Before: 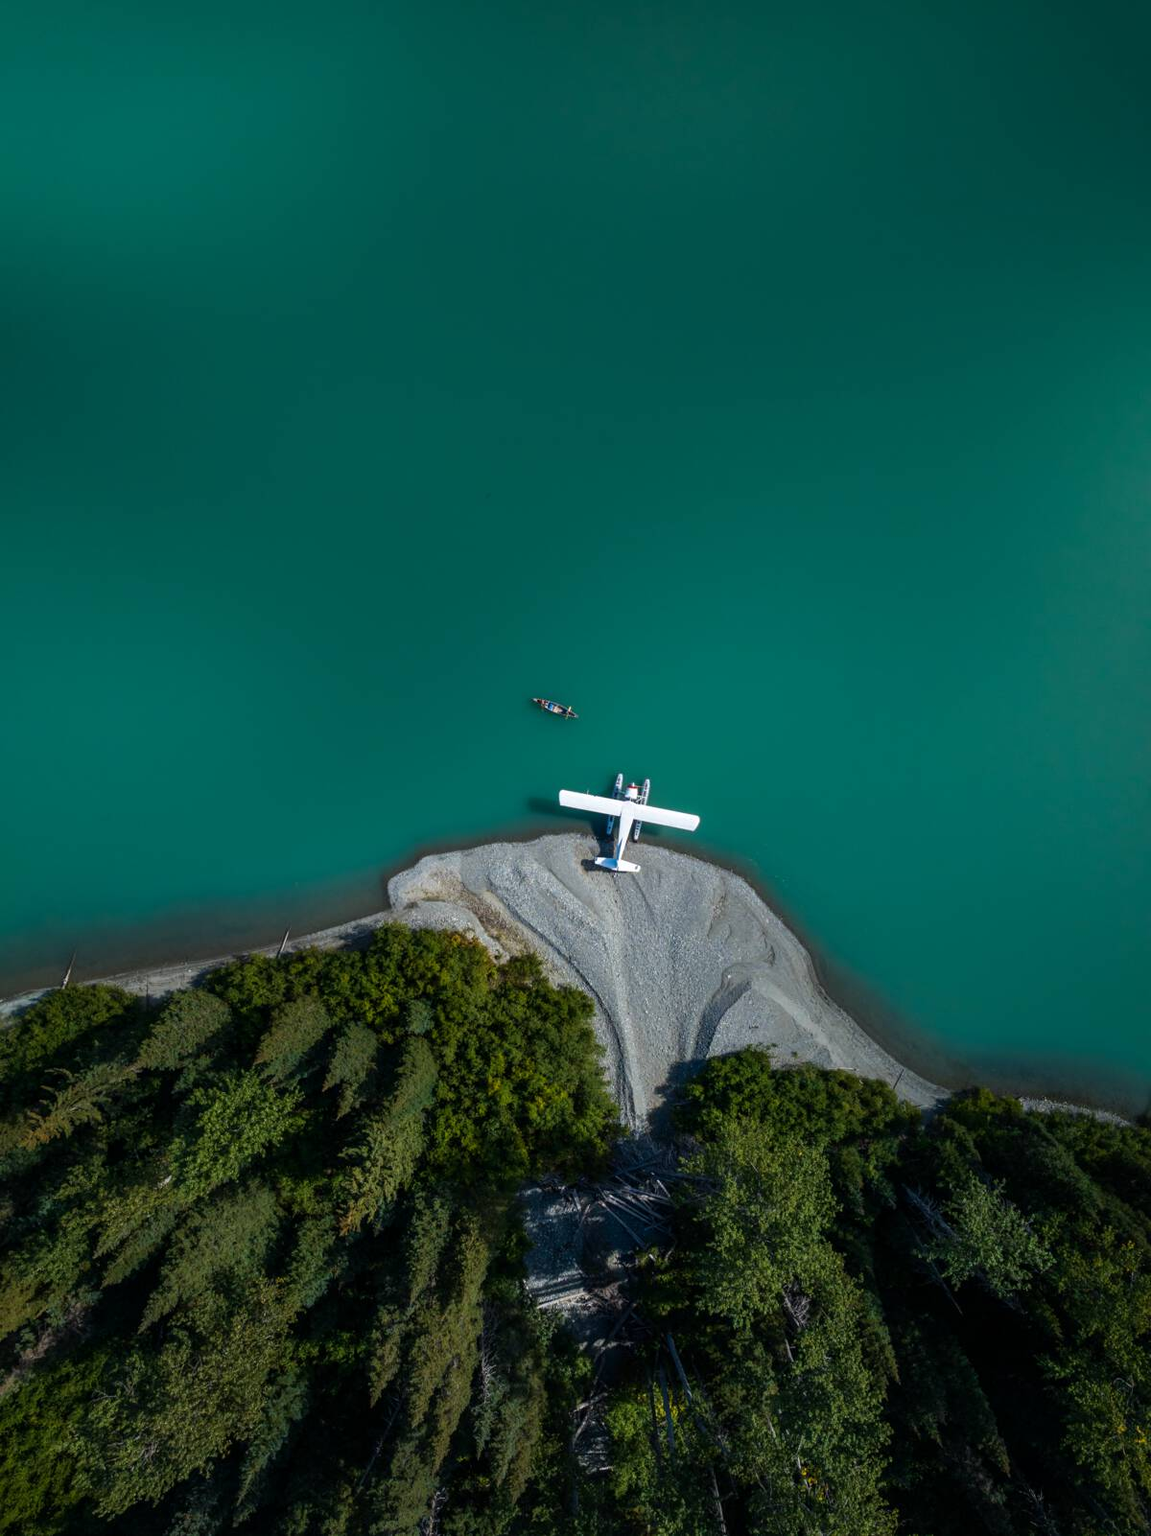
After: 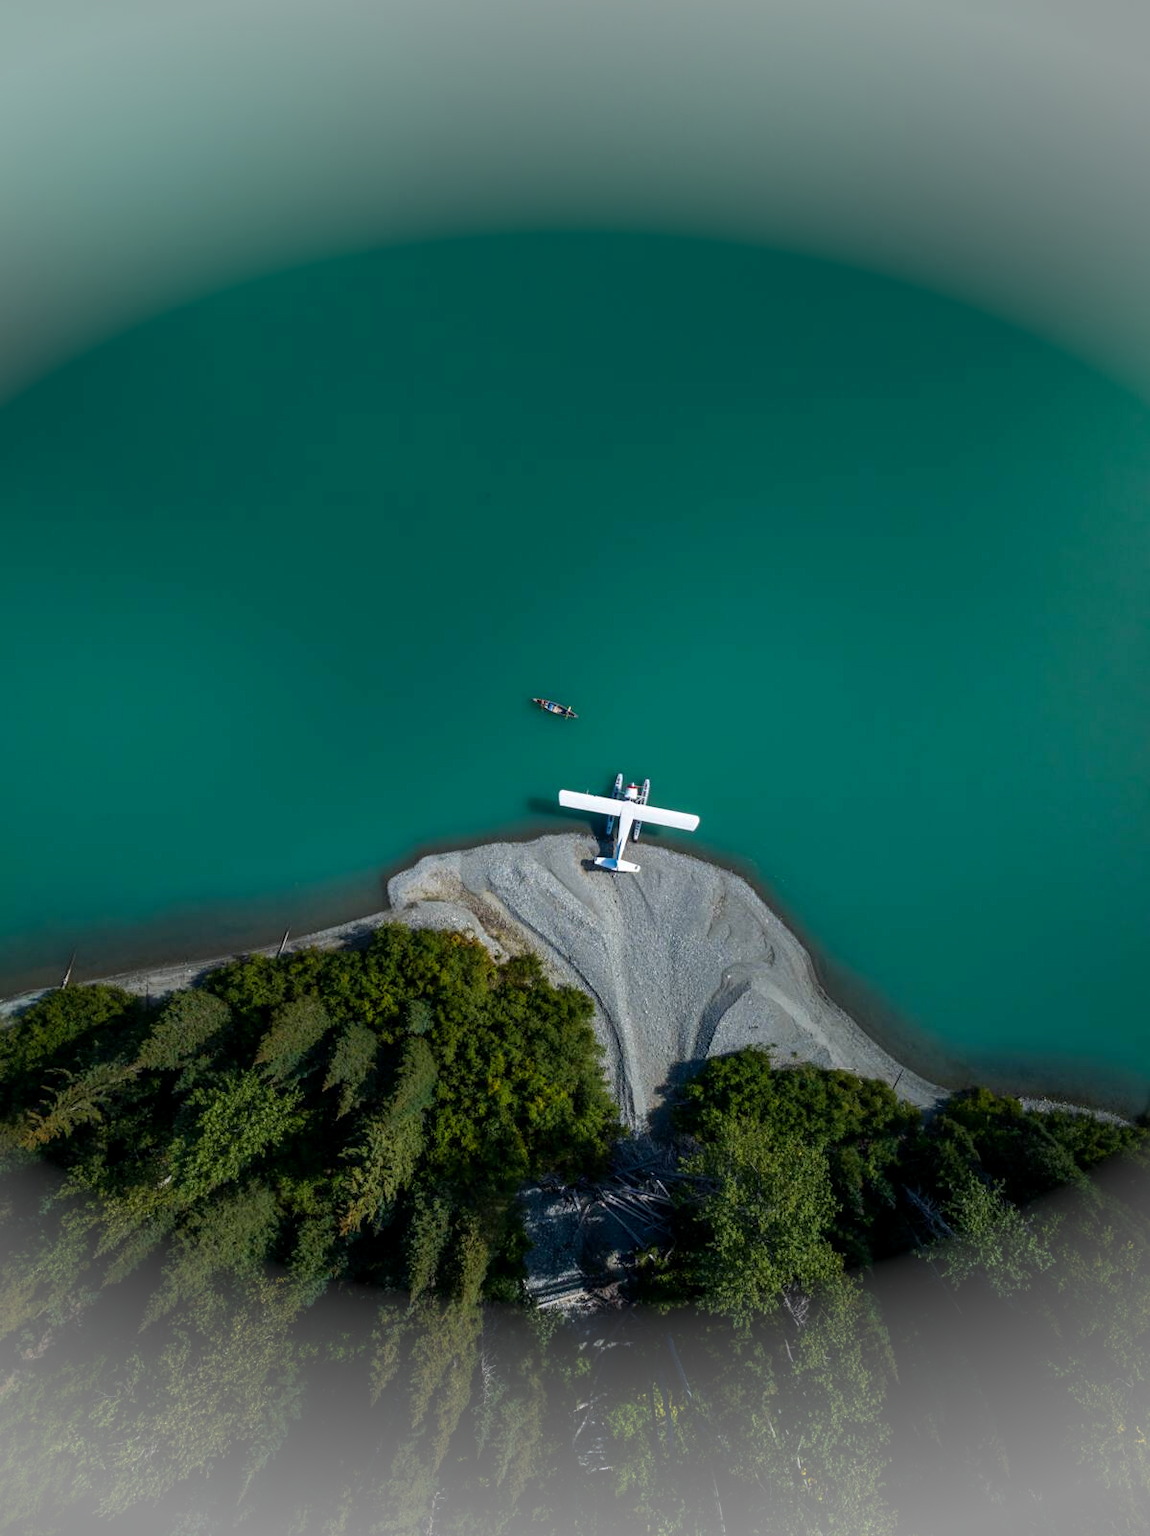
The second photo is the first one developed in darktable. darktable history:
exposure: black level correction 0.001, compensate highlight preservation false
vignetting: fall-off start 100.25%, brightness 0.282, saturation 0.003, width/height ratio 1.307
